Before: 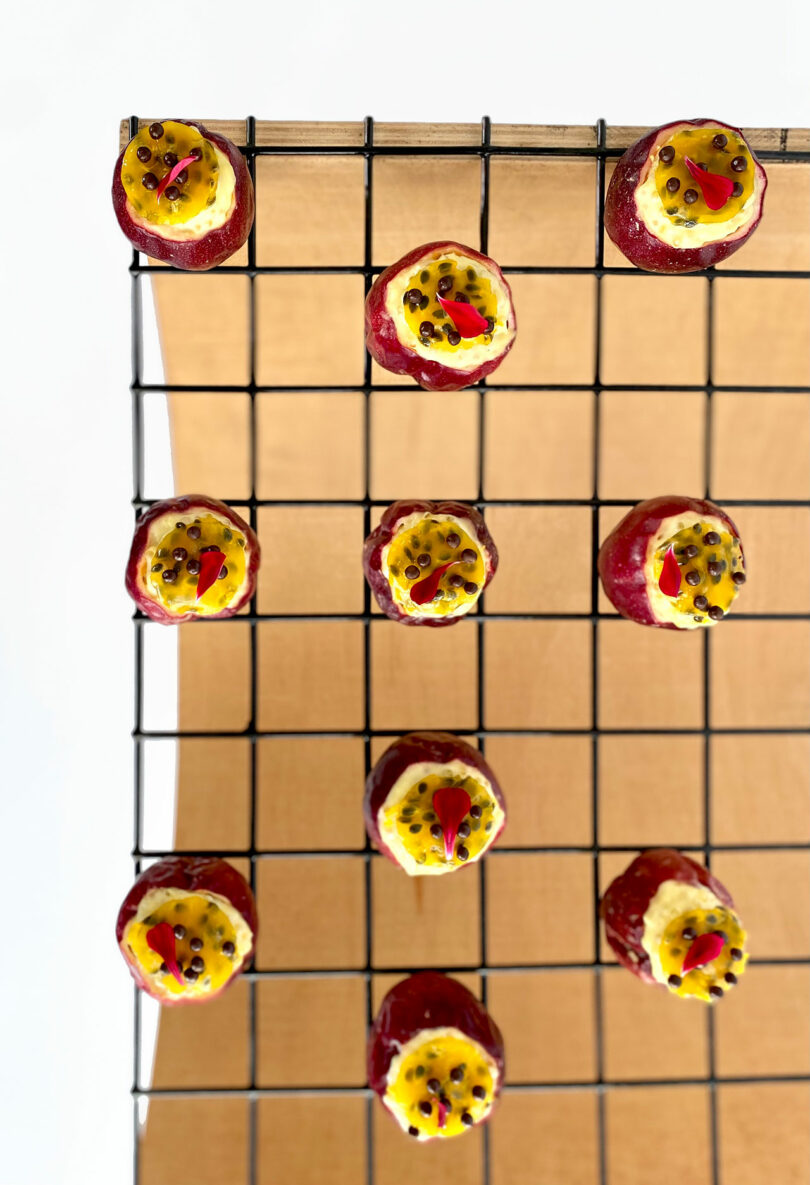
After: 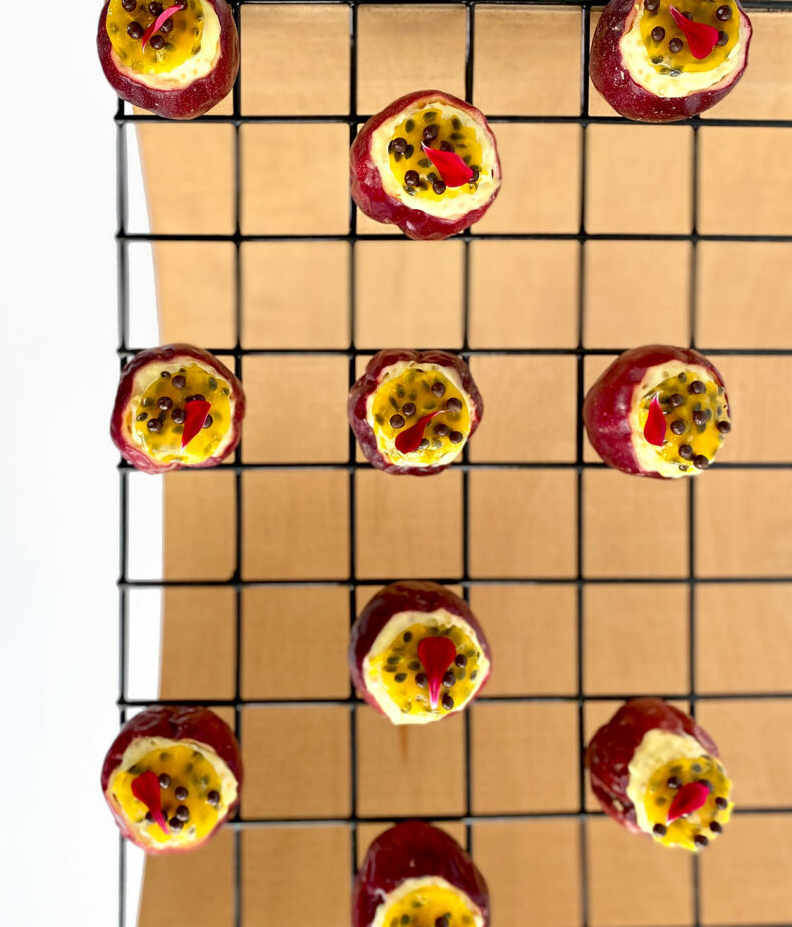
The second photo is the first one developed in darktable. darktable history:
crop and rotate: left 1.927%, top 12.792%, right 0.262%, bottom 8.905%
